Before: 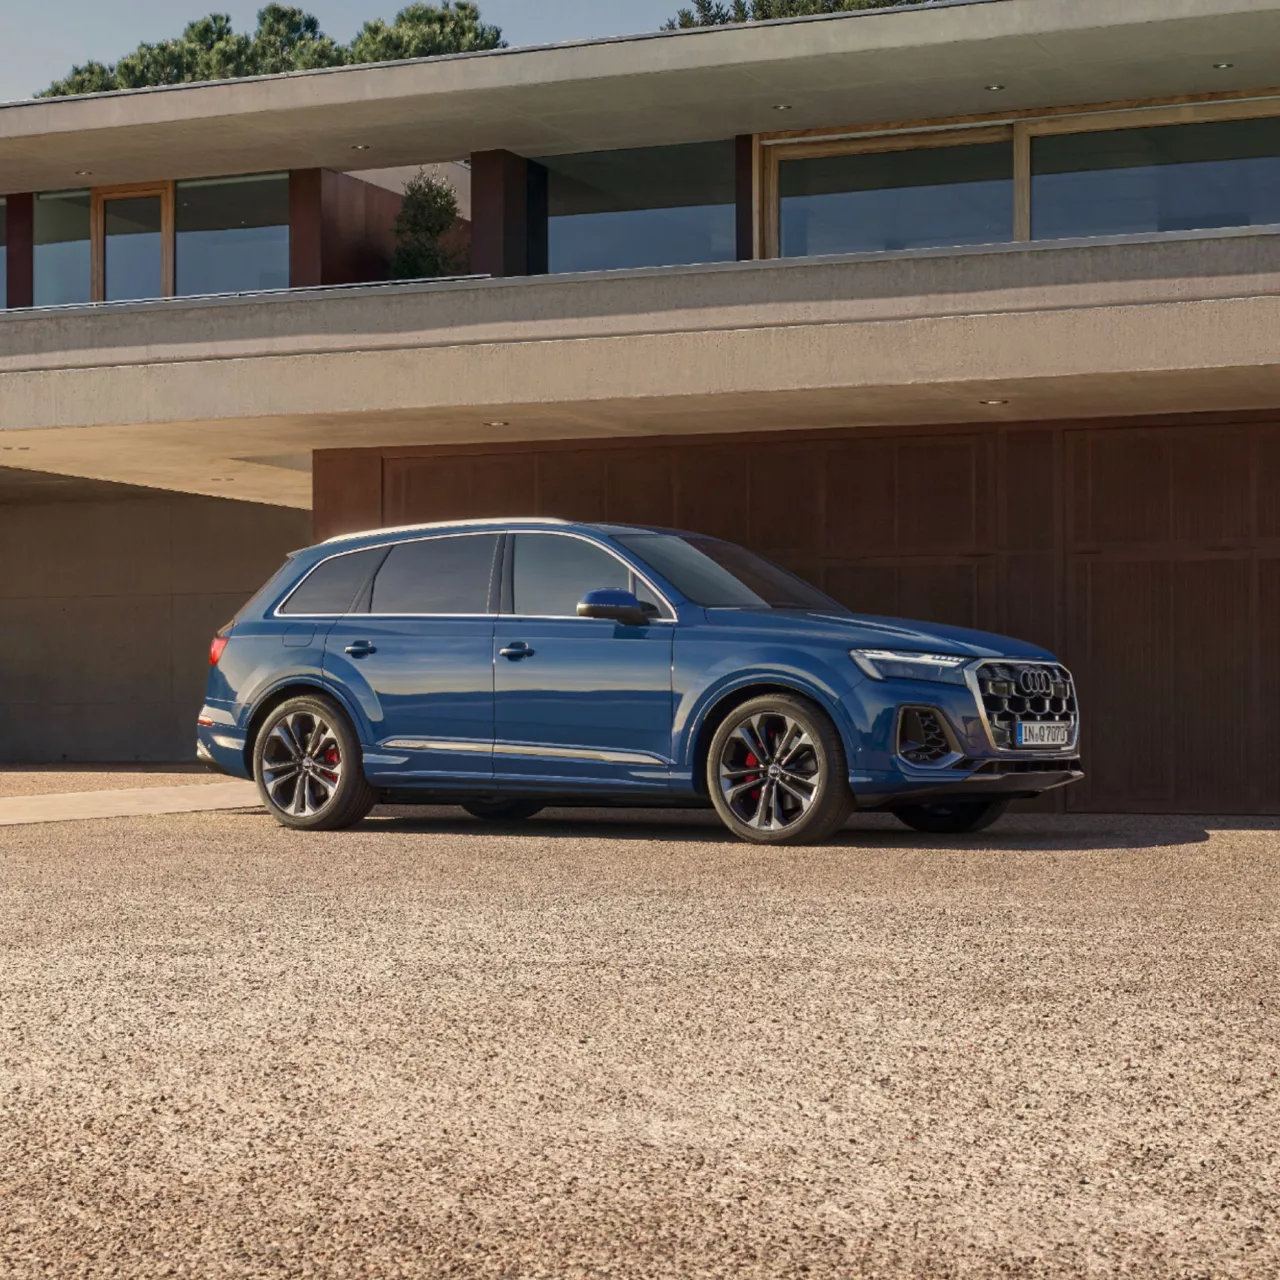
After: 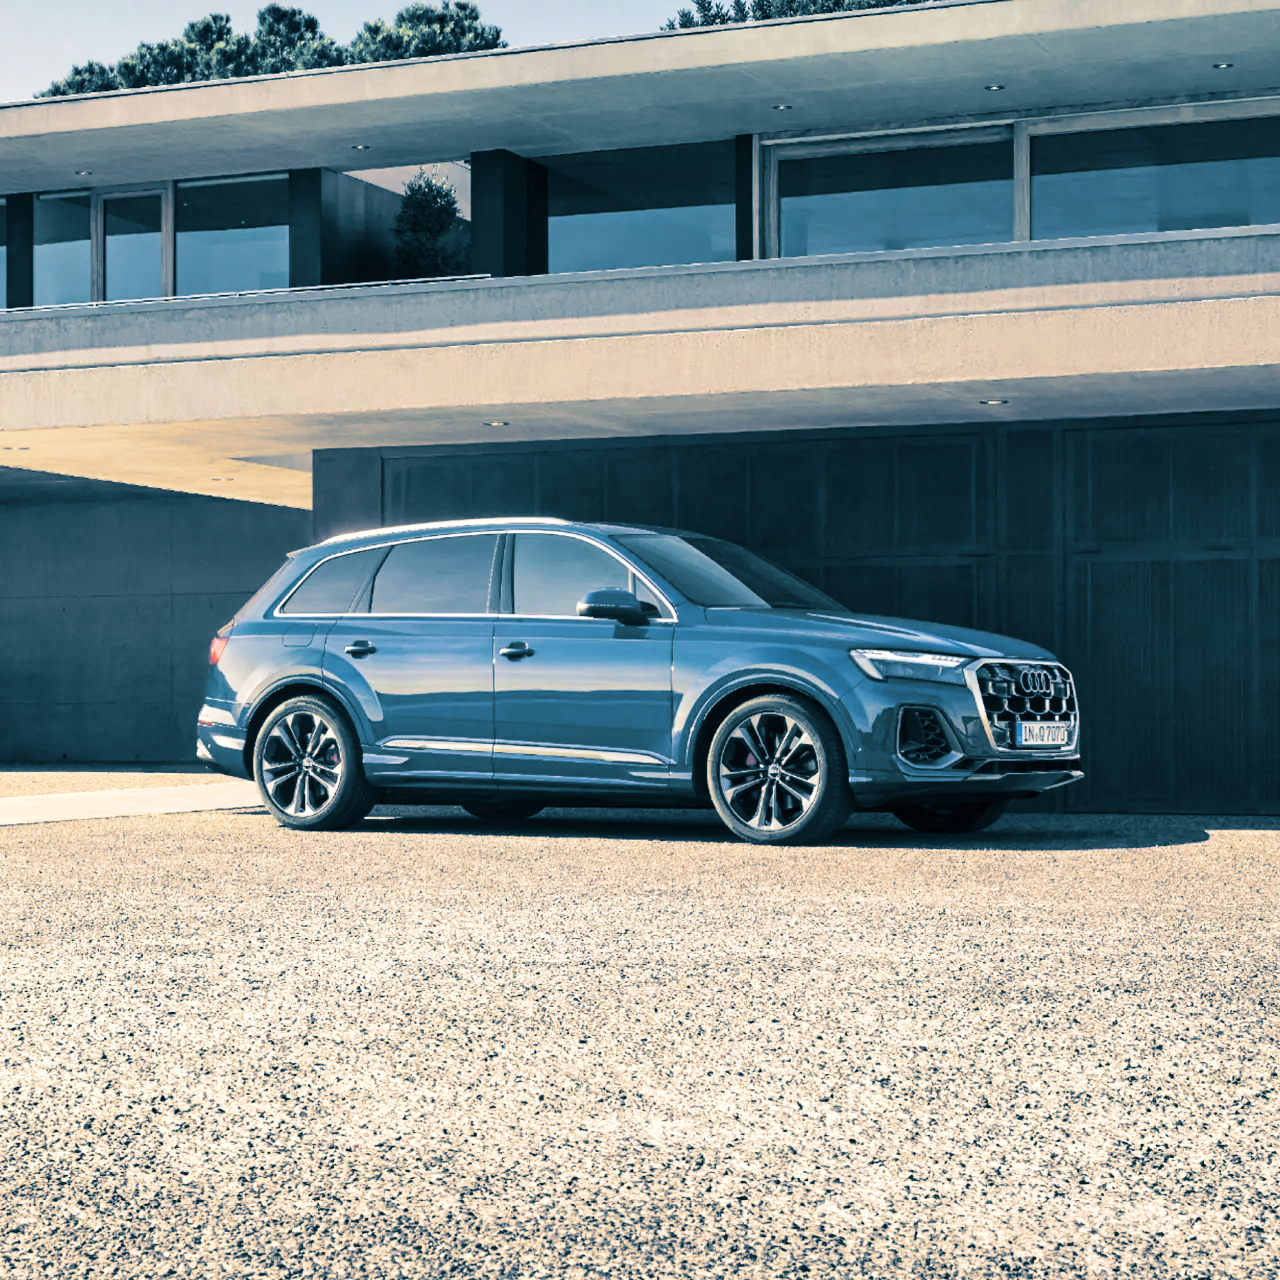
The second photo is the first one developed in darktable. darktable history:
base curve: curves: ch0 [(0, 0) (0.036, 0.025) (0.121, 0.166) (0.206, 0.329) (0.605, 0.79) (1, 1)], preserve colors none
exposure: black level correction 0, exposure 0.7 EV, compensate exposure bias true, compensate highlight preservation false
shadows and highlights: shadows 43.71, white point adjustment -1.46, soften with gaussian
split-toning: shadows › hue 212.4°, balance -70
